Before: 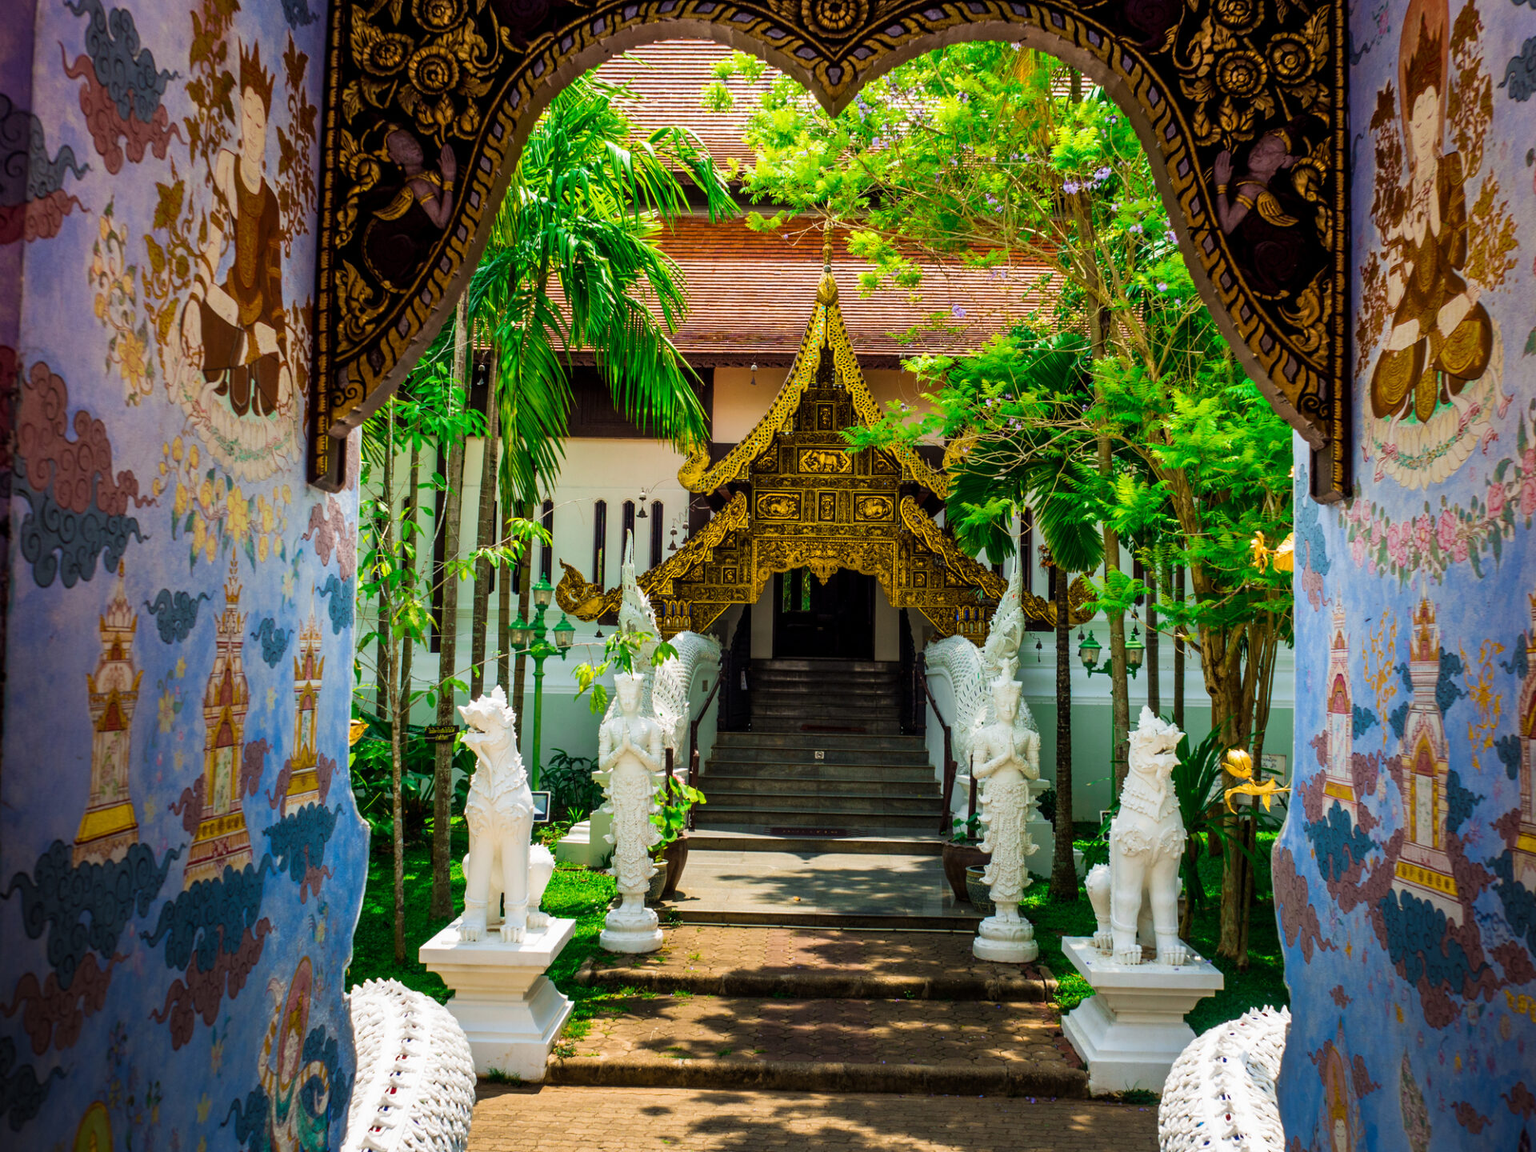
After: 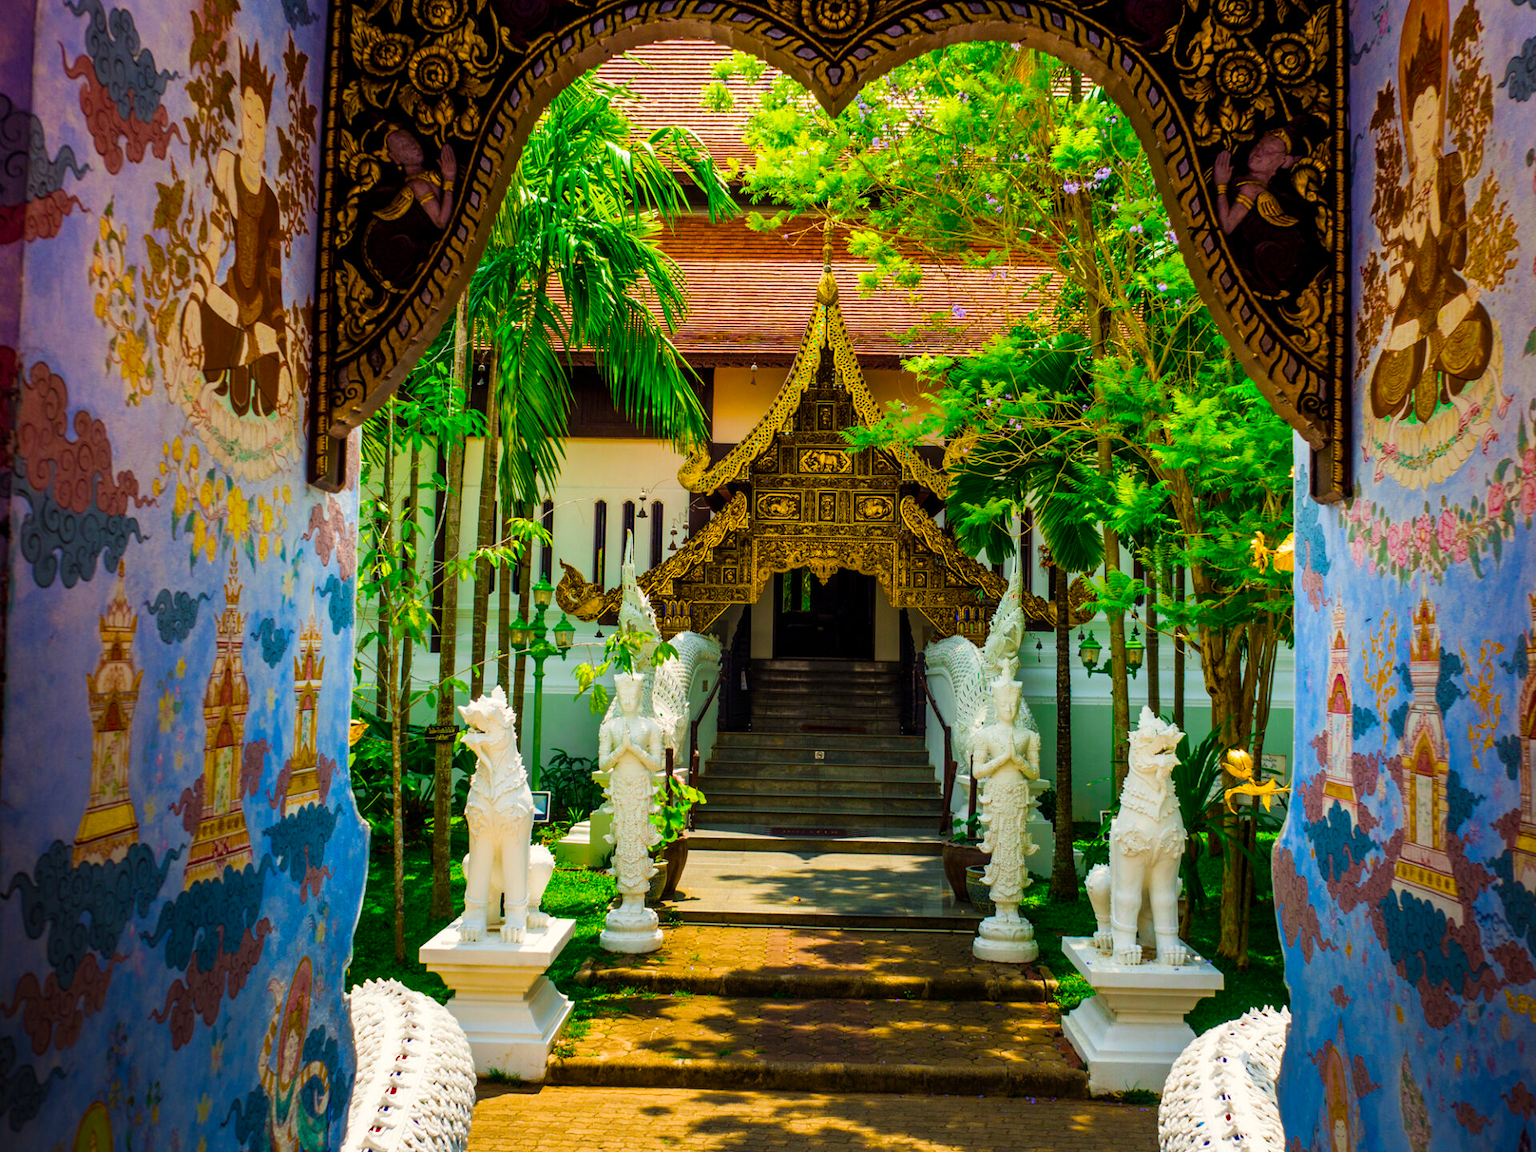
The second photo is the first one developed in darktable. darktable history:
color balance rgb: perceptual saturation grading › global saturation 25%, global vibrance 20%
color calibration: output colorfulness [0, 0.315, 0, 0], x 0.341, y 0.355, temperature 5166 K
